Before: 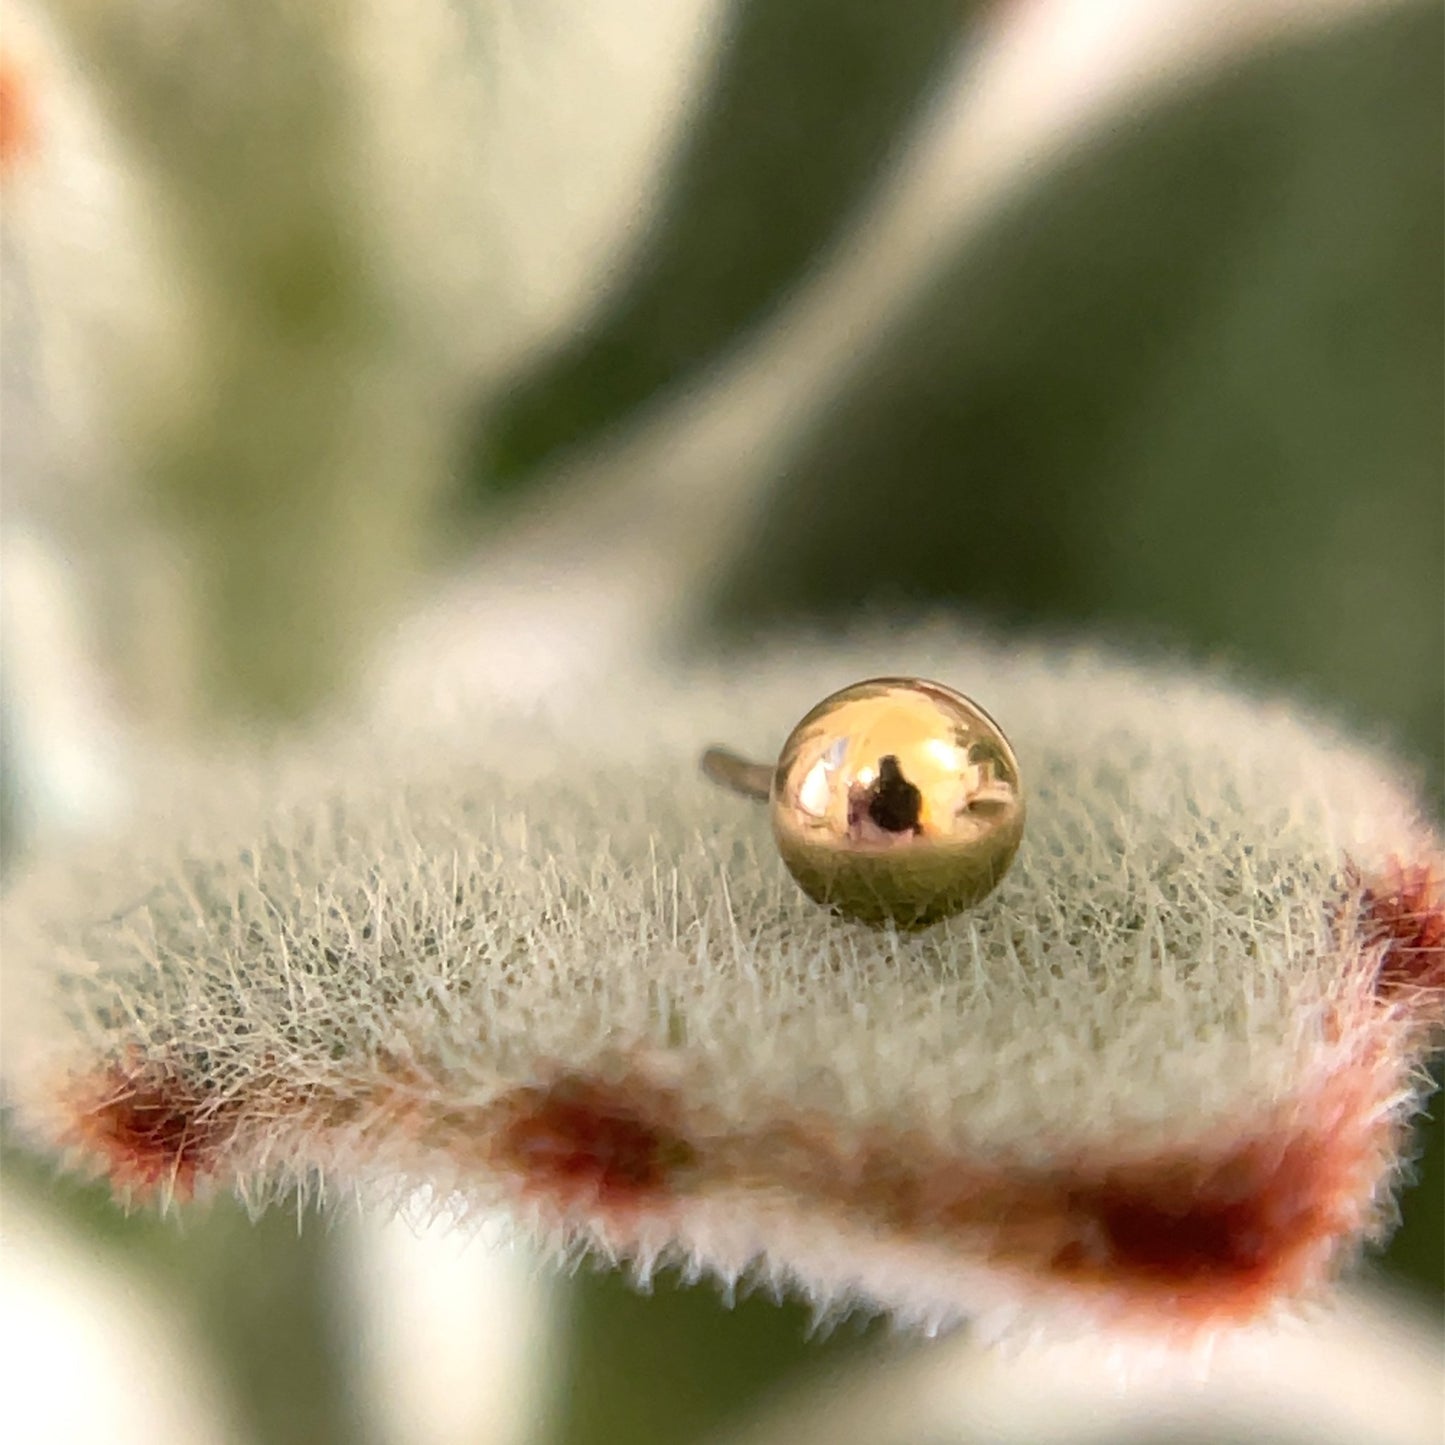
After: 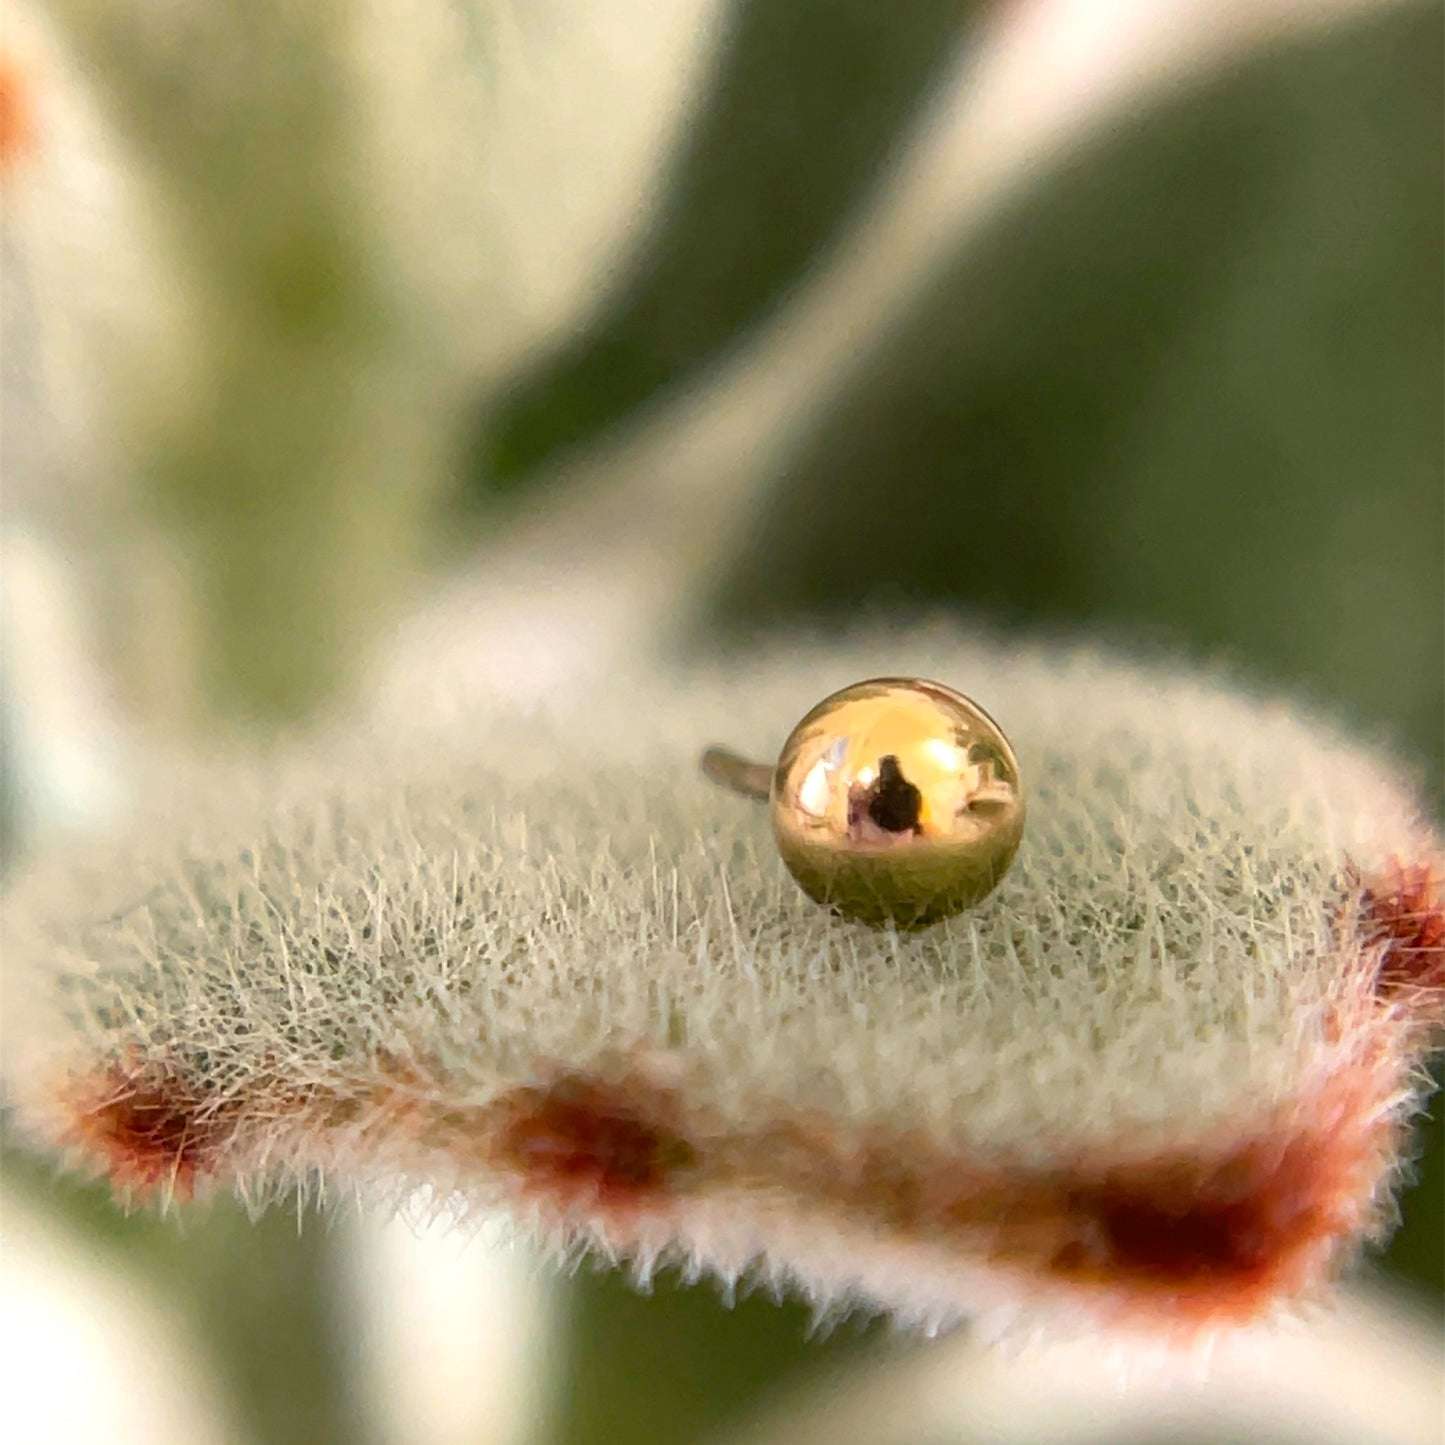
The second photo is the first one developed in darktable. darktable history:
color balance rgb: perceptual saturation grading › global saturation 10%, global vibrance 10%
